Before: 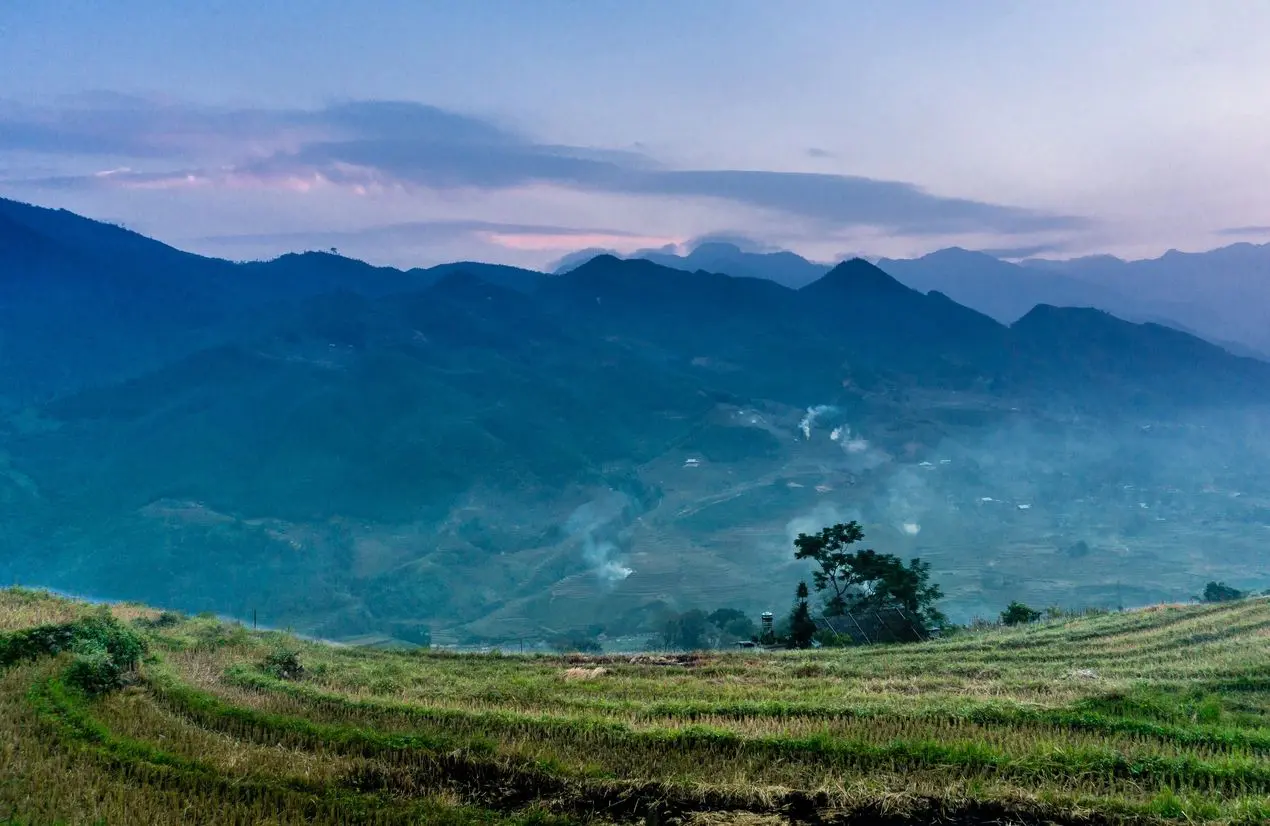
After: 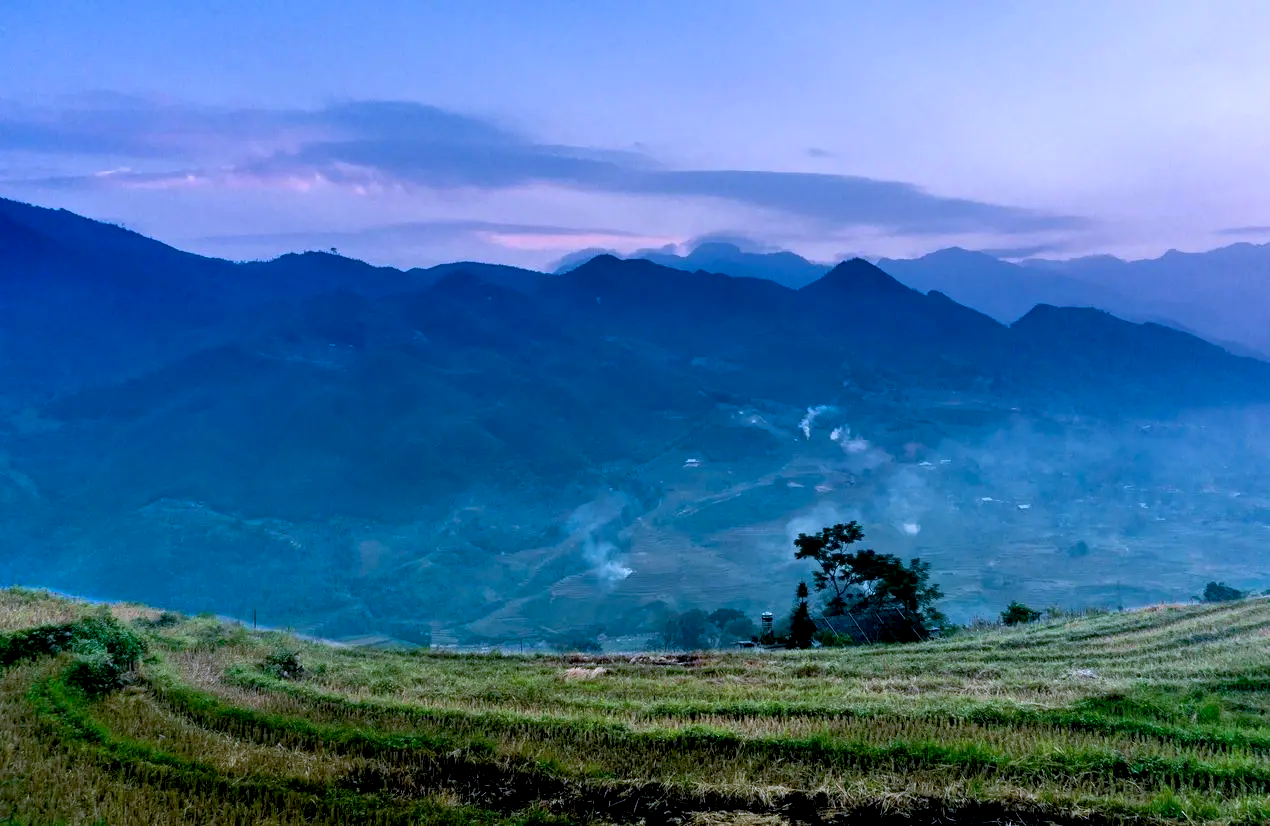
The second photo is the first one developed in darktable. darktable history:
color calibration: illuminant as shot in camera, x 0.379, y 0.396, temperature 4138.76 K
exposure: black level correction 0.012, compensate highlight preservation false
